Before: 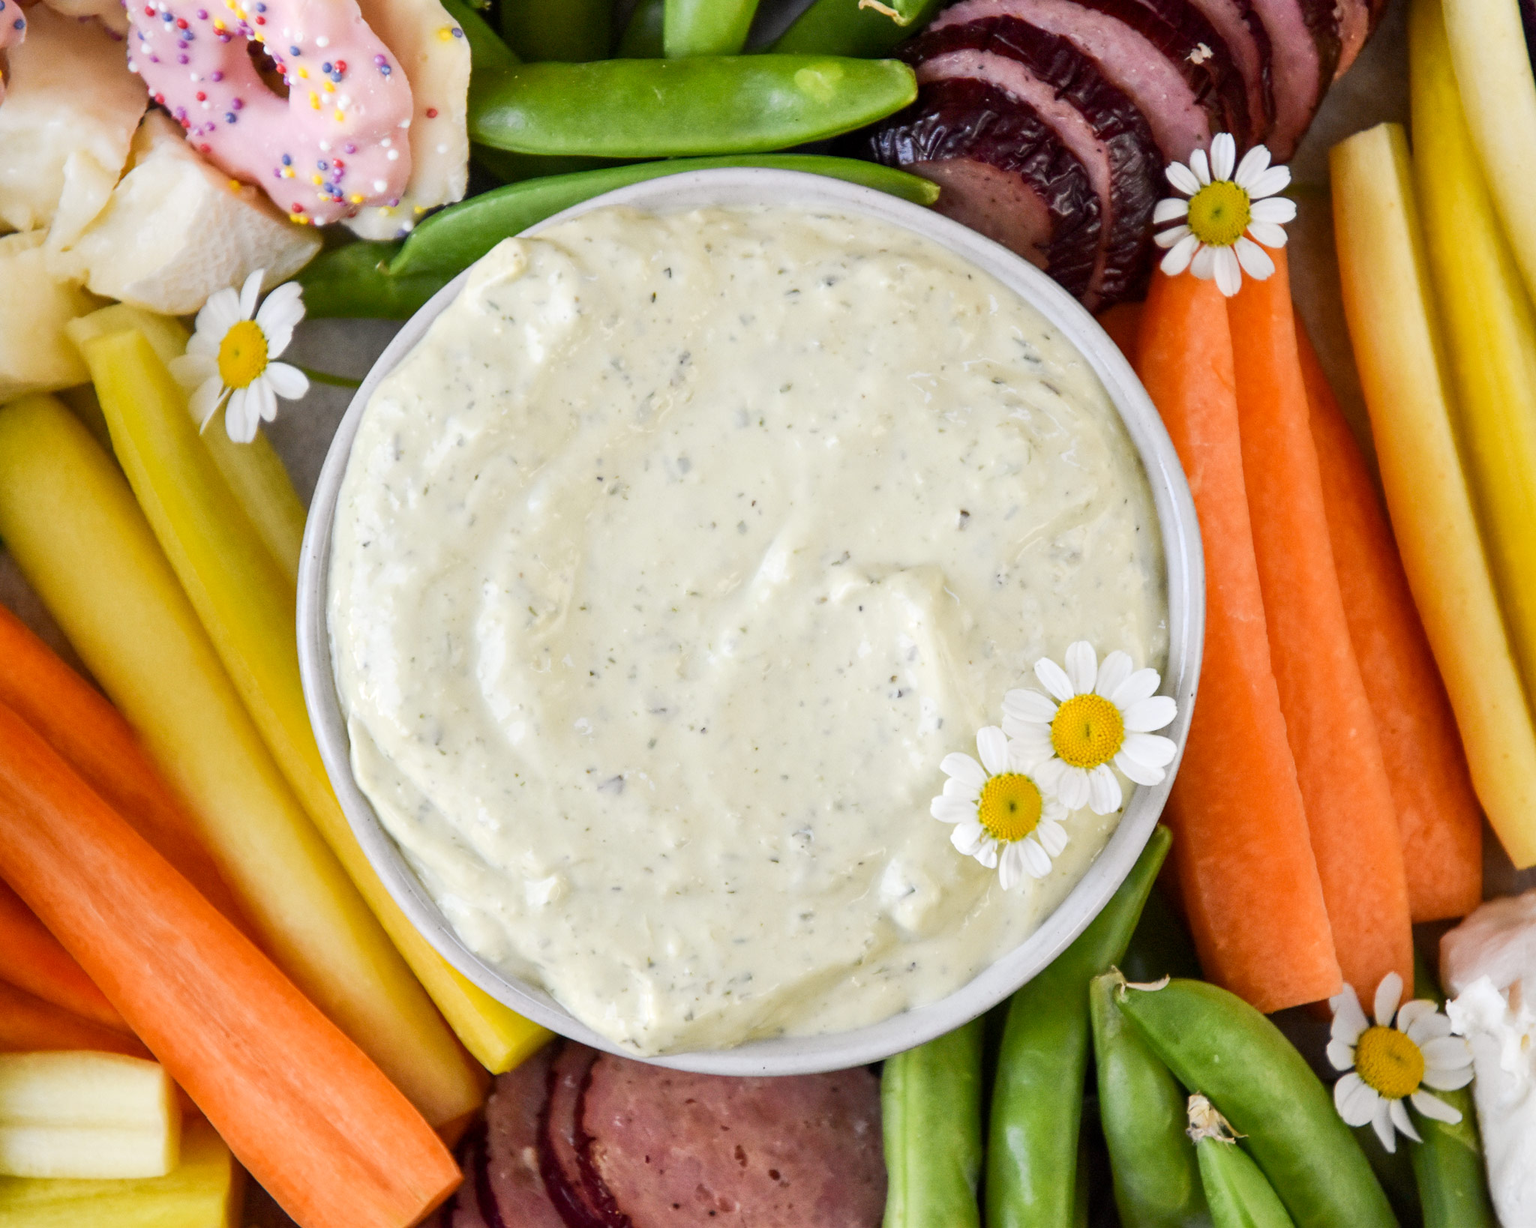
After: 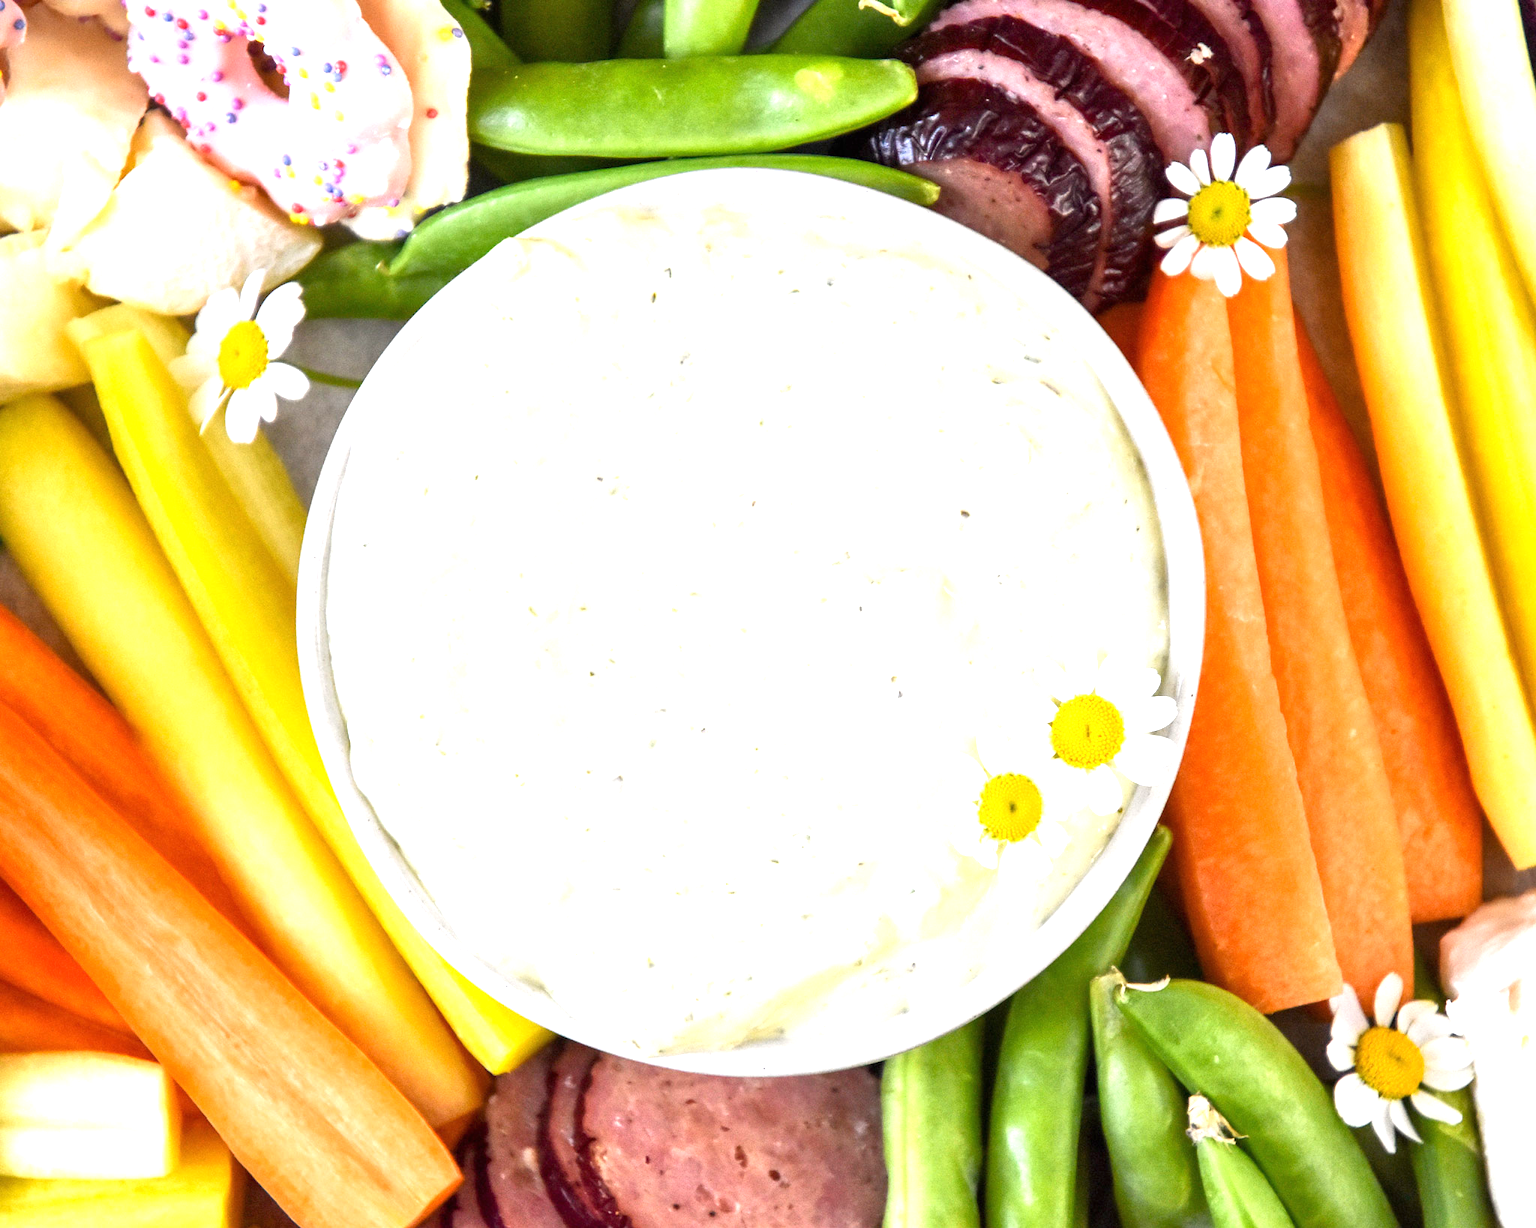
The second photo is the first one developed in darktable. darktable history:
exposure: black level correction 0, exposure 1.172 EV, compensate exposure bias true, compensate highlight preservation false
